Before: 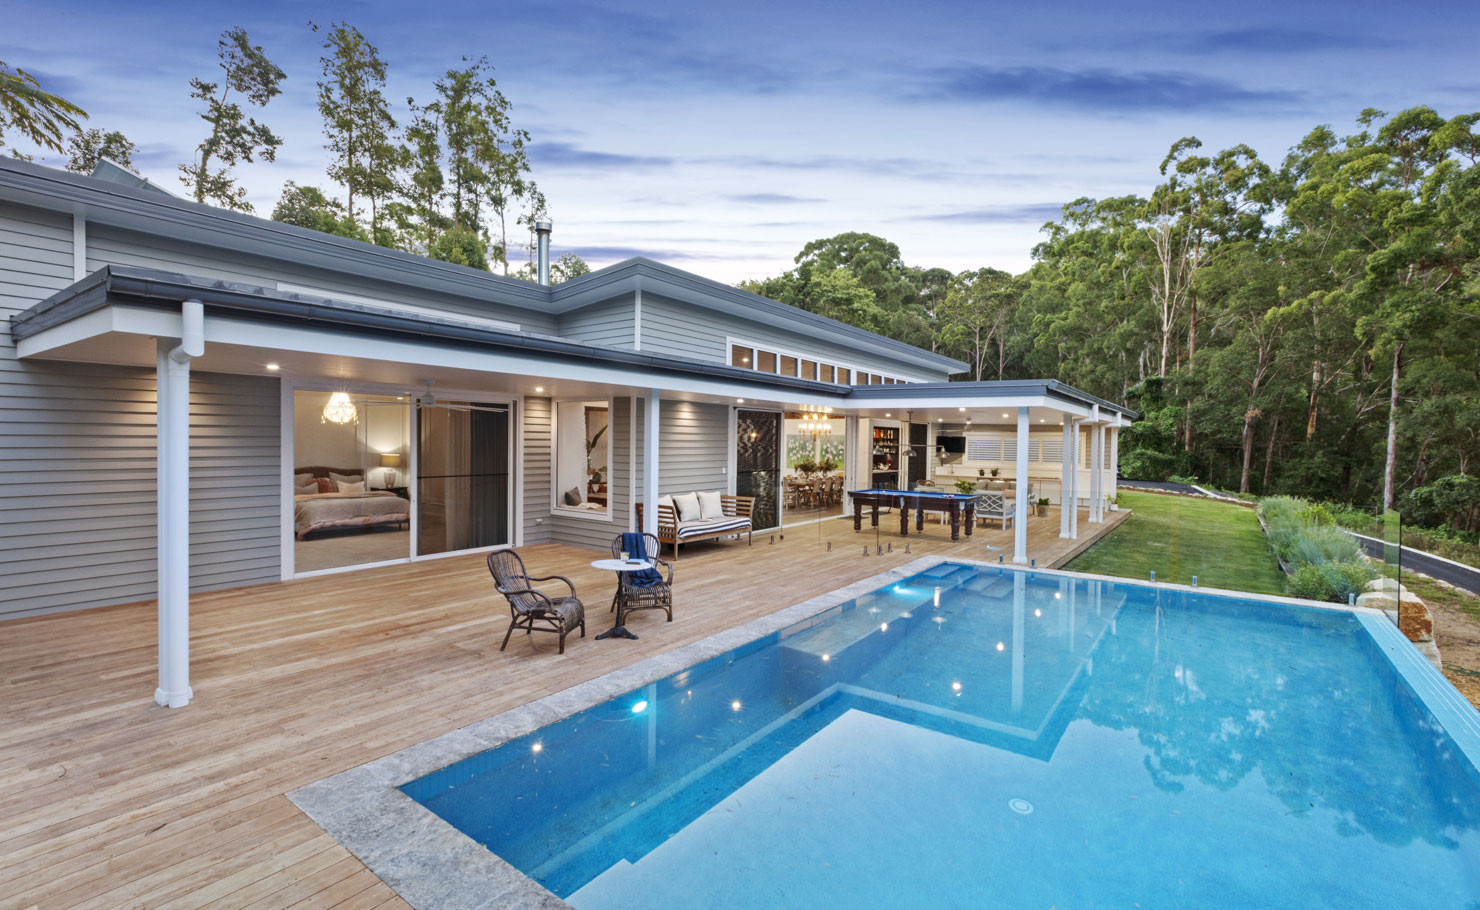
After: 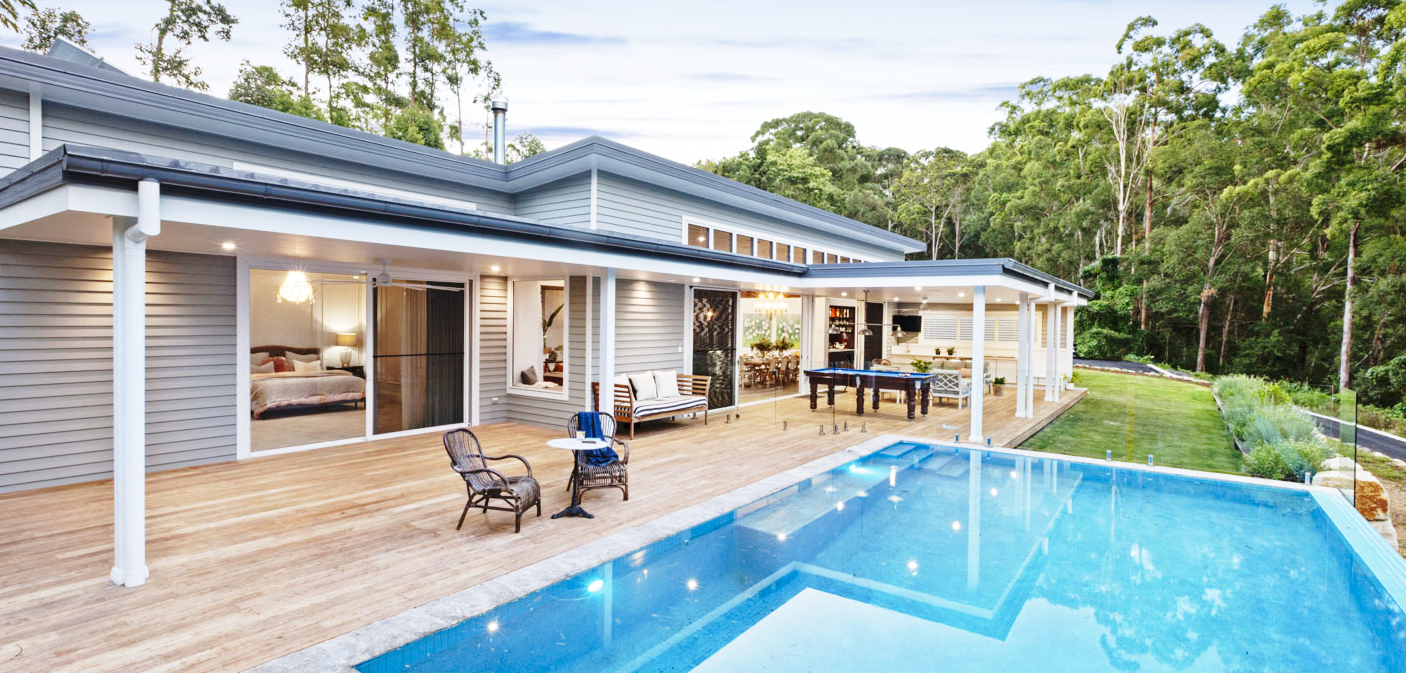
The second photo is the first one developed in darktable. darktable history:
base curve: curves: ch0 [(0, 0) (0.028, 0.03) (0.121, 0.232) (0.46, 0.748) (0.859, 0.968) (1, 1)], preserve colors none
crop and rotate: left 2.991%, top 13.302%, right 1.981%, bottom 12.636%
